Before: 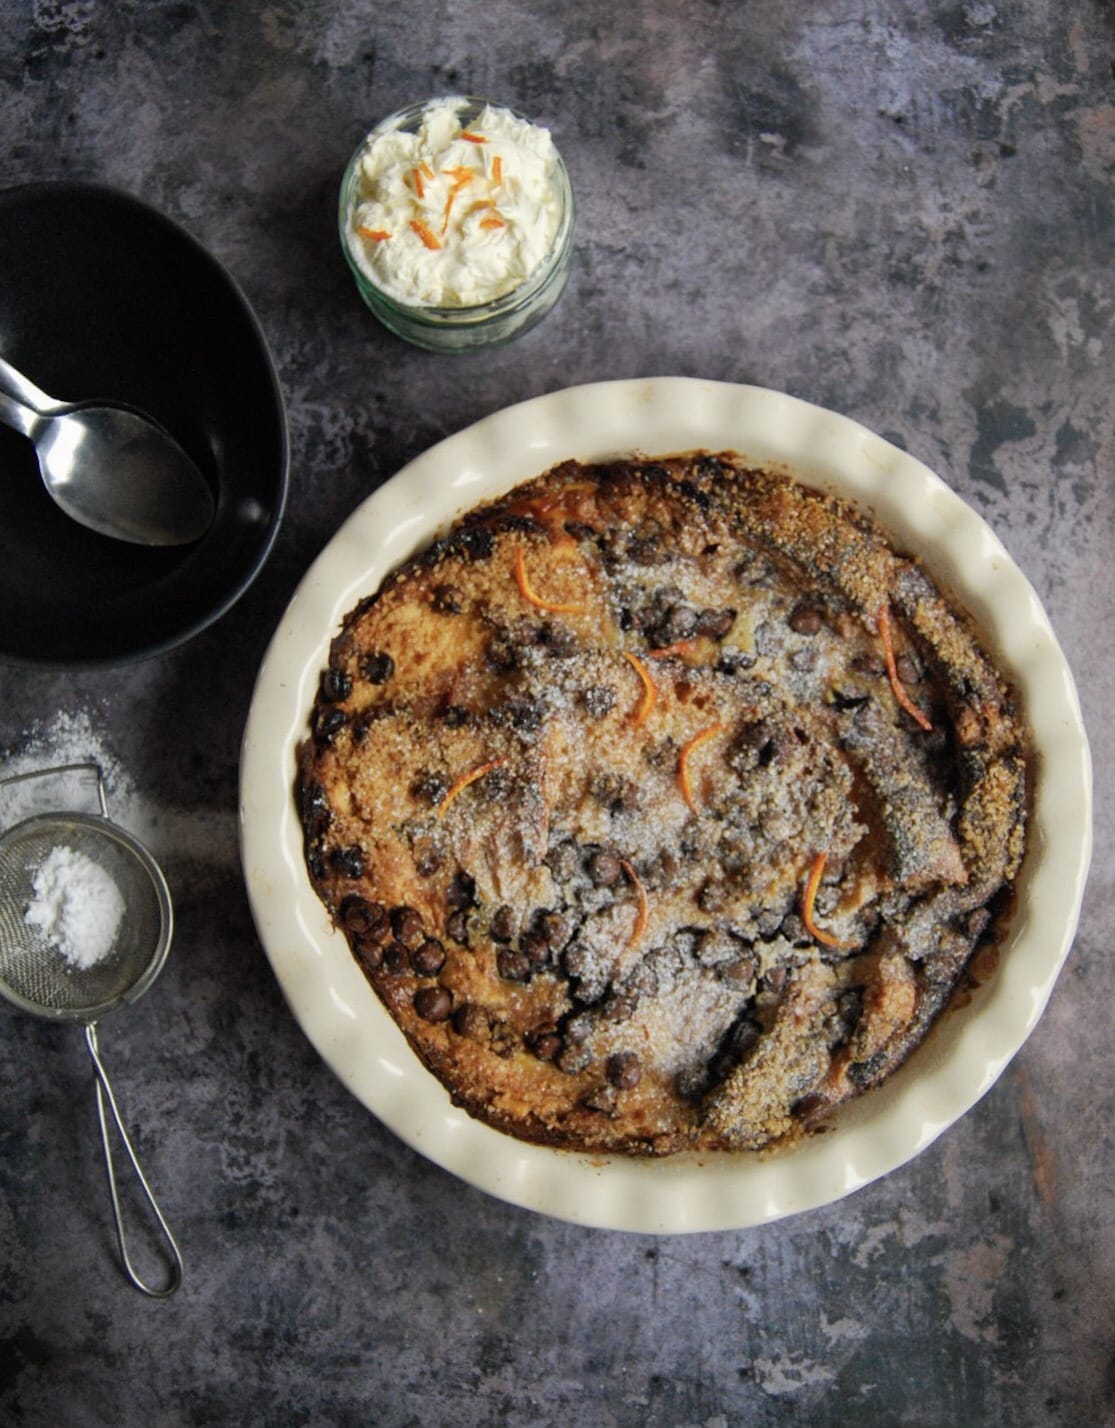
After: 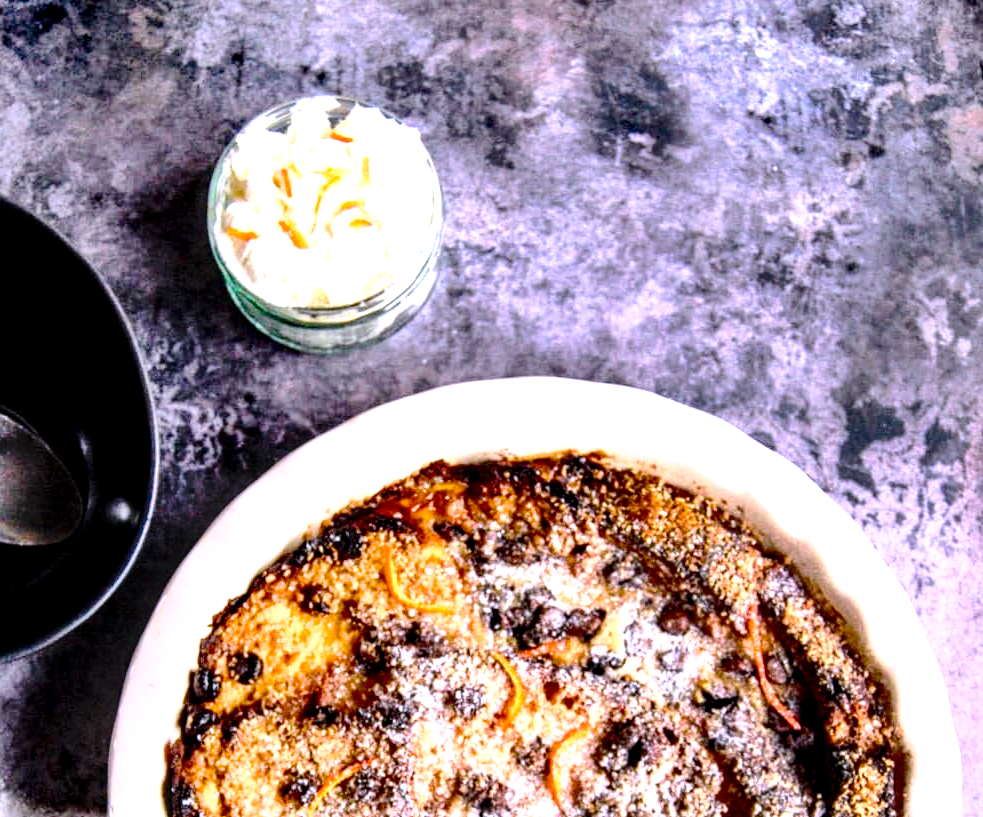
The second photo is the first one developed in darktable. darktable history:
crop and rotate: left 11.812%, bottom 42.776%
tone curve: curves: ch0 [(0, 0) (0.003, 0.021) (0.011, 0.021) (0.025, 0.021) (0.044, 0.033) (0.069, 0.053) (0.1, 0.08) (0.136, 0.114) (0.177, 0.171) (0.224, 0.246) (0.277, 0.332) (0.335, 0.424) (0.399, 0.496) (0.468, 0.561) (0.543, 0.627) (0.623, 0.685) (0.709, 0.741) (0.801, 0.813) (0.898, 0.902) (1, 1)], preserve colors none
color balance rgb: linear chroma grading › shadows -8%, linear chroma grading › global chroma 10%, perceptual saturation grading › global saturation 2%, perceptual saturation grading › highlights -2%, perceptual saturation grading › mid-tones 4%, perceptual saturation grading › shadows 8%, perceptual brilliance grading › global brilliance 2%, perceptual brilliance grading › highlights -4%, global vibrance 16%, saturation formula JzAzBz (2021)
base curve: curves: ch0 [(0, 0) (0.018, 0.026) (0.143, 0.37) (0.33, 0.731) (0.458, 0.853) (0.735, 0.965) (0.905, 0.986) (1, 1)]
exposure: exposure 0.2 EV, compensate highlight preservation false
white balance: red 1.042, blue 1.17
shadows and highlights: radius 171.16, shadows 27, white point adjustment 3.13, highlights -67.95, soften with gaussian
local contrast: highlights 65%, shadows 54%, detail 169%, midtone range 0.514
